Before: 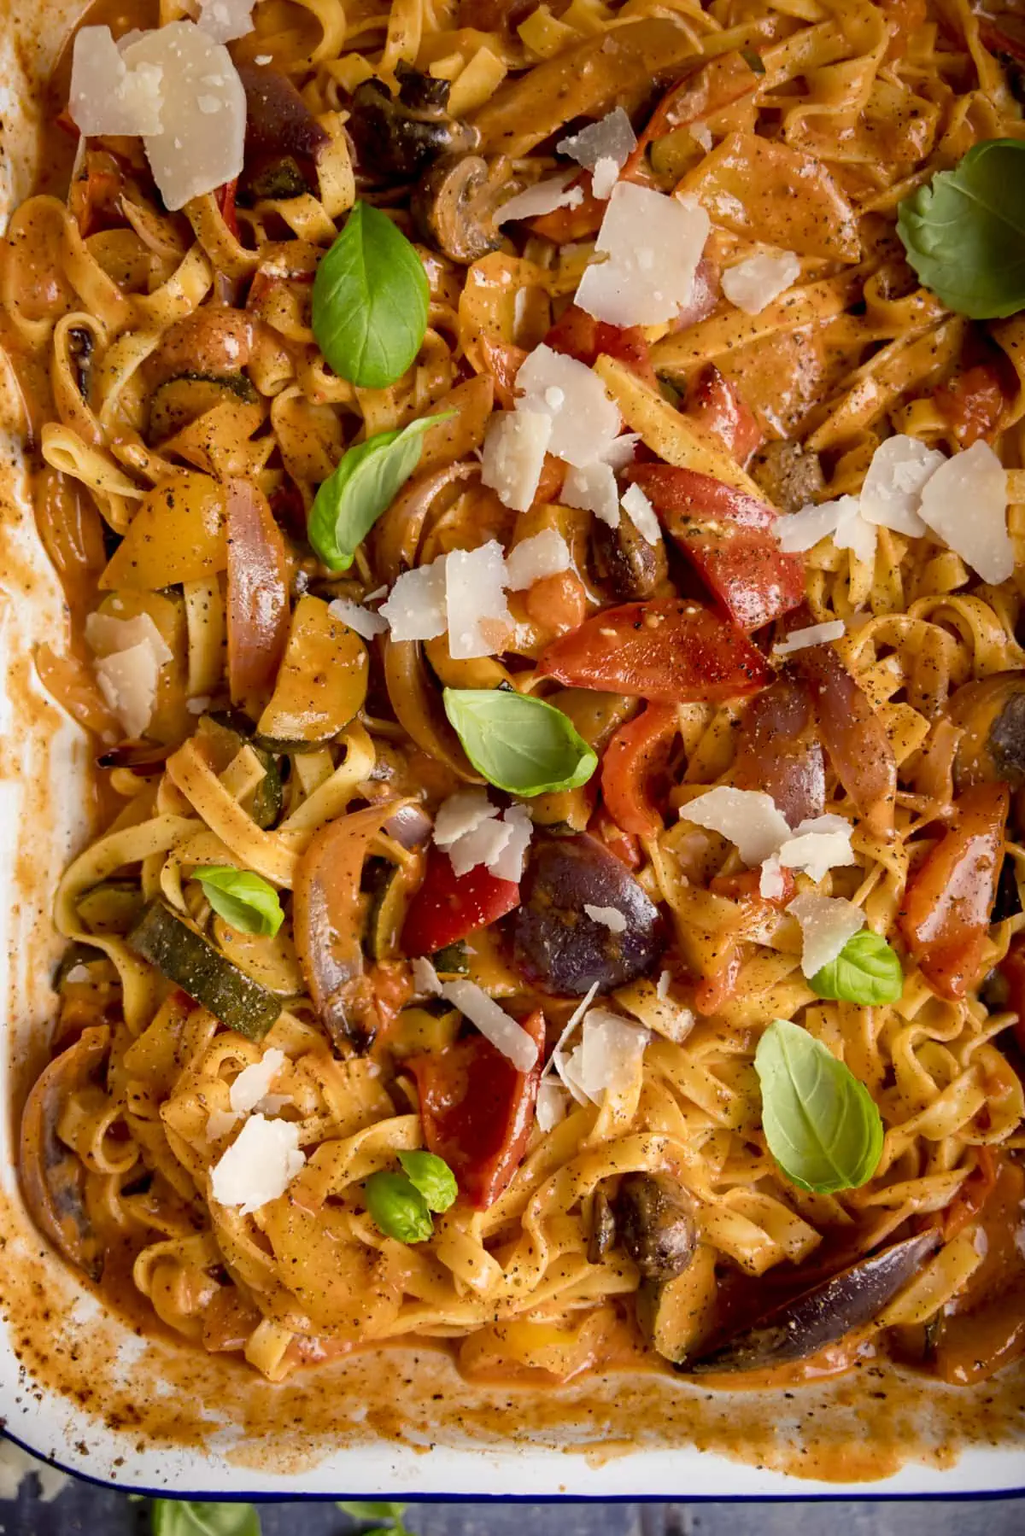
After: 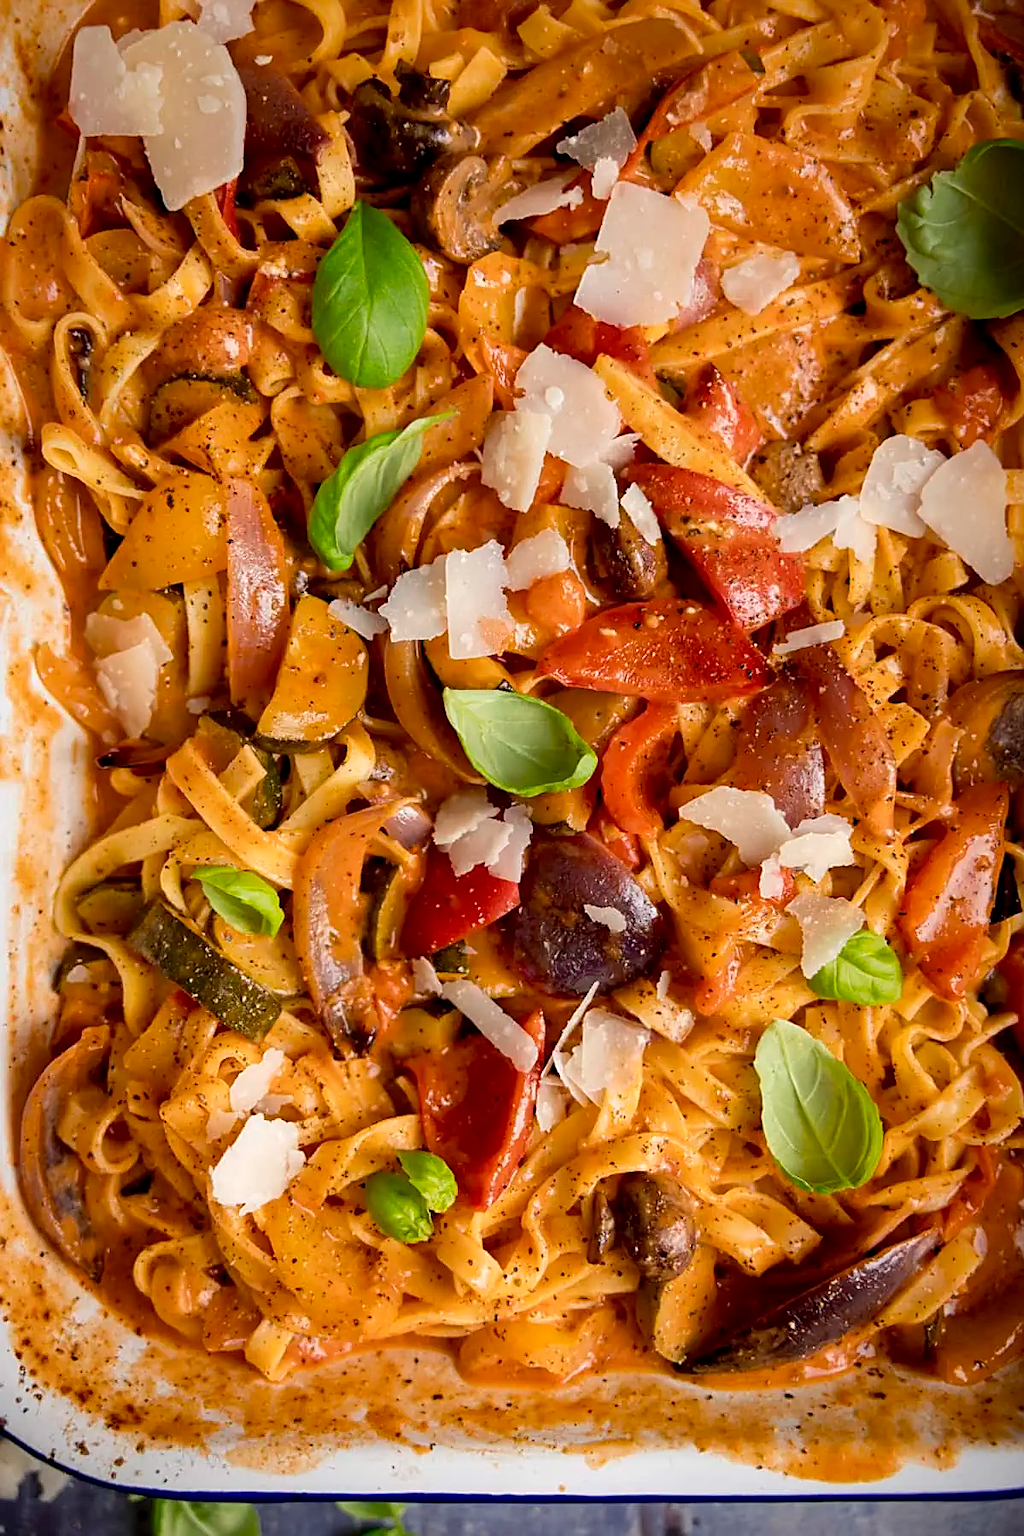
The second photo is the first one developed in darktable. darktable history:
sharpen: on, module defaults
vignetting: fall-off start 96.04%, fall-off radius 101.06%, saturation -0.019, width/height ratio 0.609
tone equalizer: edges refinement/feathering 500, mask exposure compensation -1.57 EV, preserve details no
